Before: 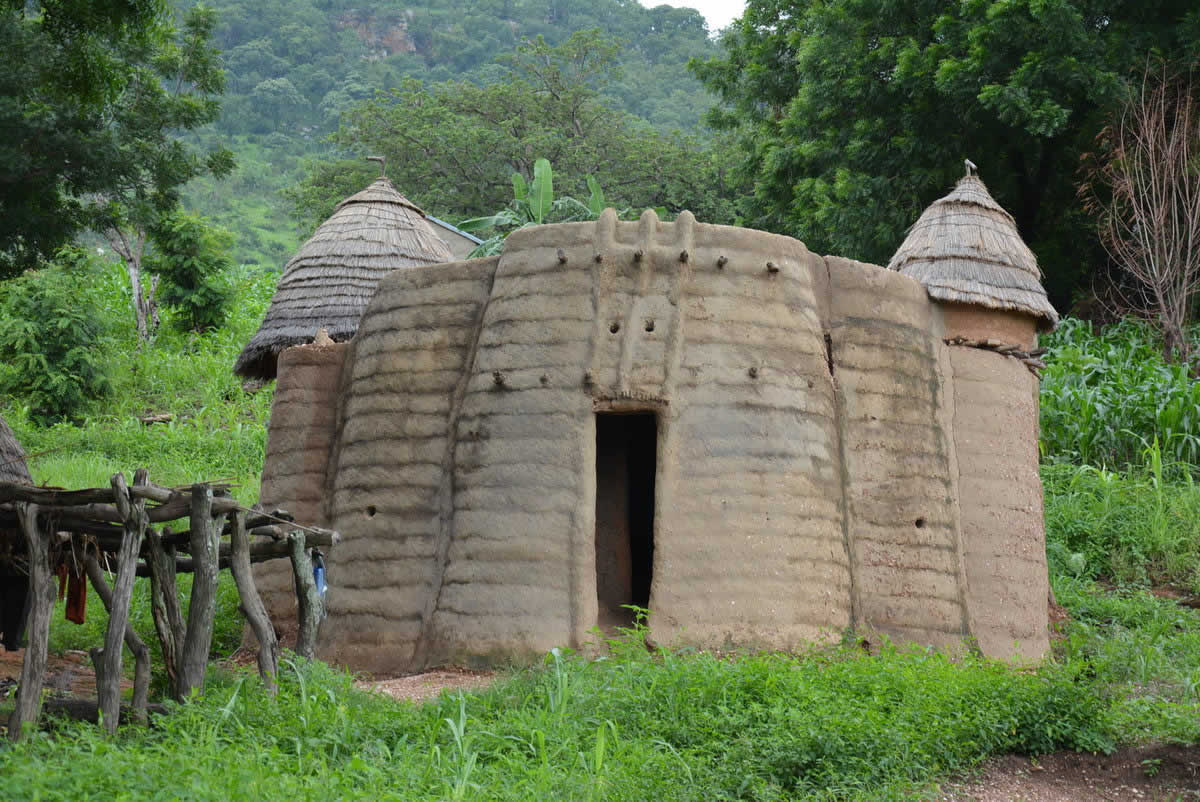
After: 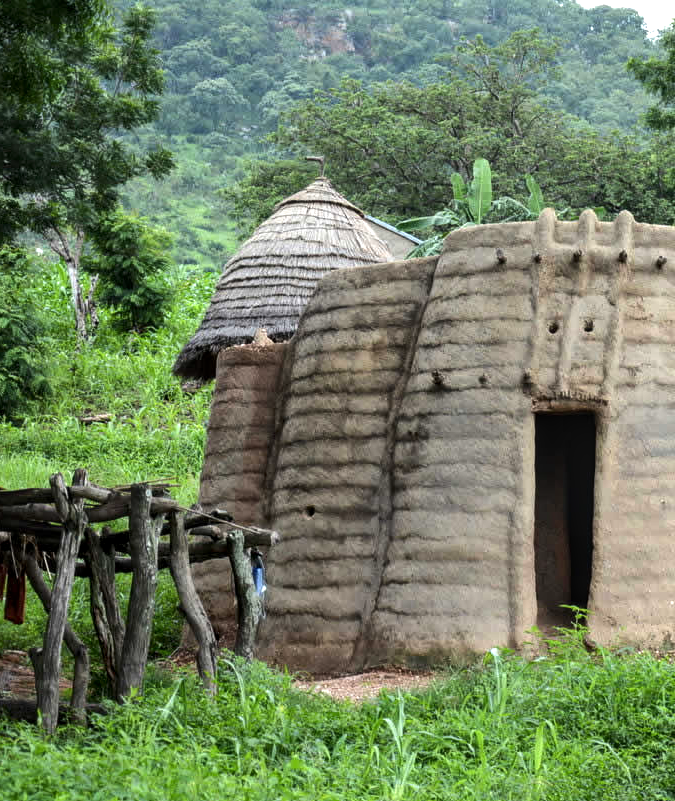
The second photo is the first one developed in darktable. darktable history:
crop: left 5.114%, right 38.589%
tone equalizer: -8 EV -0.75 EV, -7 EV -0.7 EV, -6 EV -0.6 EV, -5 EV -0.4 EV, -3 EV 0.4 EV, -2 EV 0.6 EV, -1 EV 0.7 EV, +0 EV 0.75 EV, edges refinement/feathering 500, mask exposure compensation -1.57 EV, preserve details no
local contrast: on, module defaults
